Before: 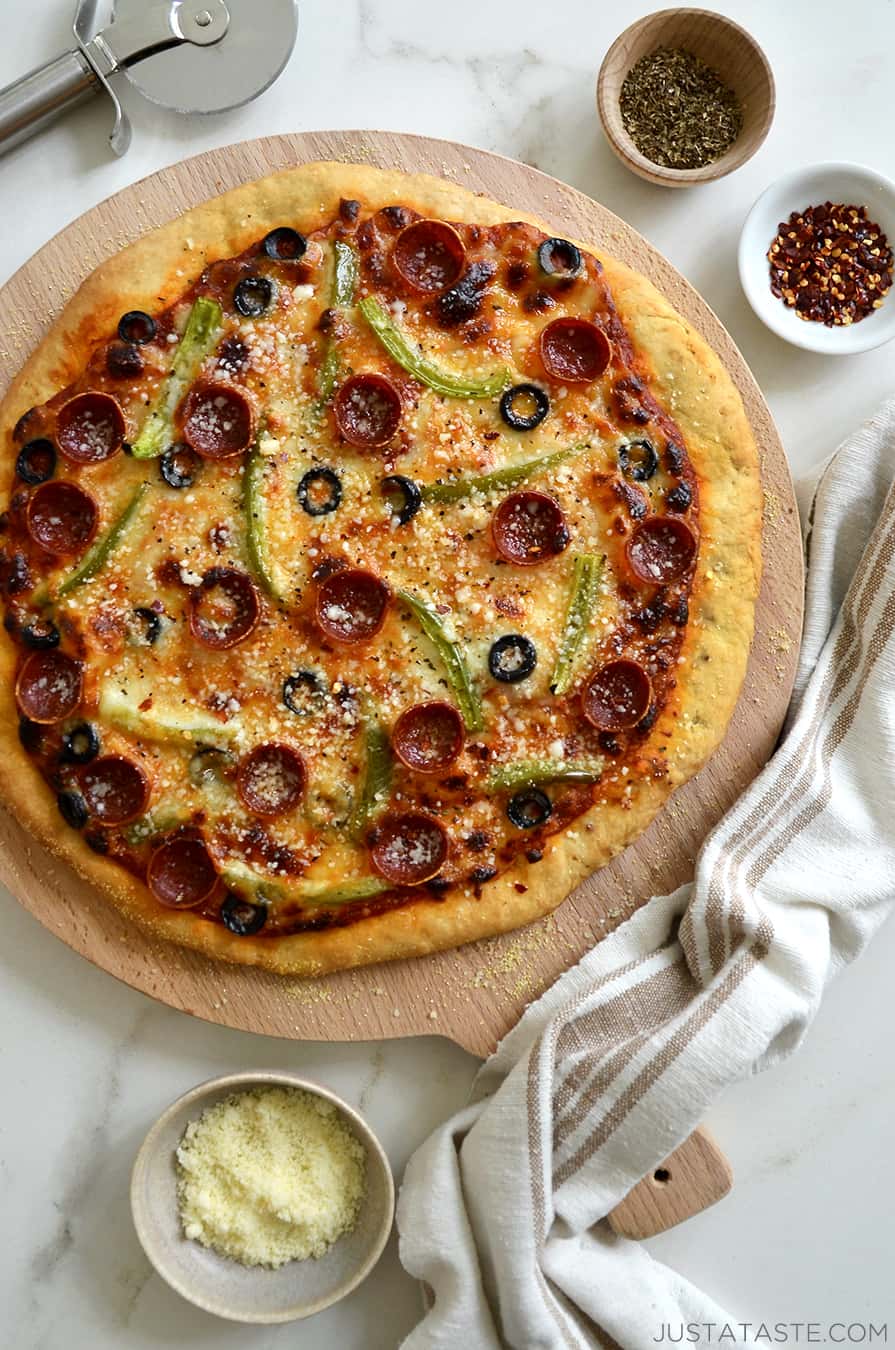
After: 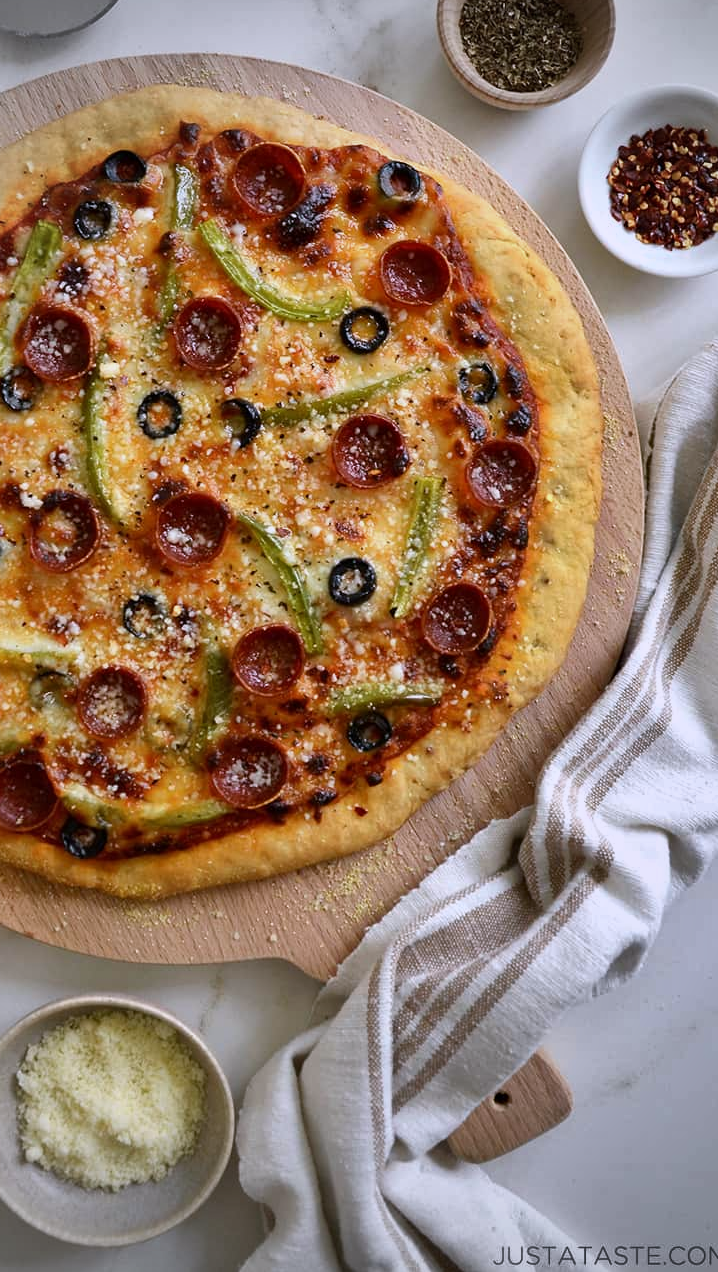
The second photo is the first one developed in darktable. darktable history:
crop and rotate: left 17.959%, top 5.771%, right 1.742%
white balance: red 1.004, blue 1.096
exposure: exposure -0.242 EV, compensate highlight preservation false
vignetting: fall-off start 74.49%, fall-off radius 65.9%, brightness -0.628, saturation -0.68
shadows and highlights: radius 100.41, shadows 50.55, highlights -64.36, highlights color adjustment 49.82%, soften with gaussian
